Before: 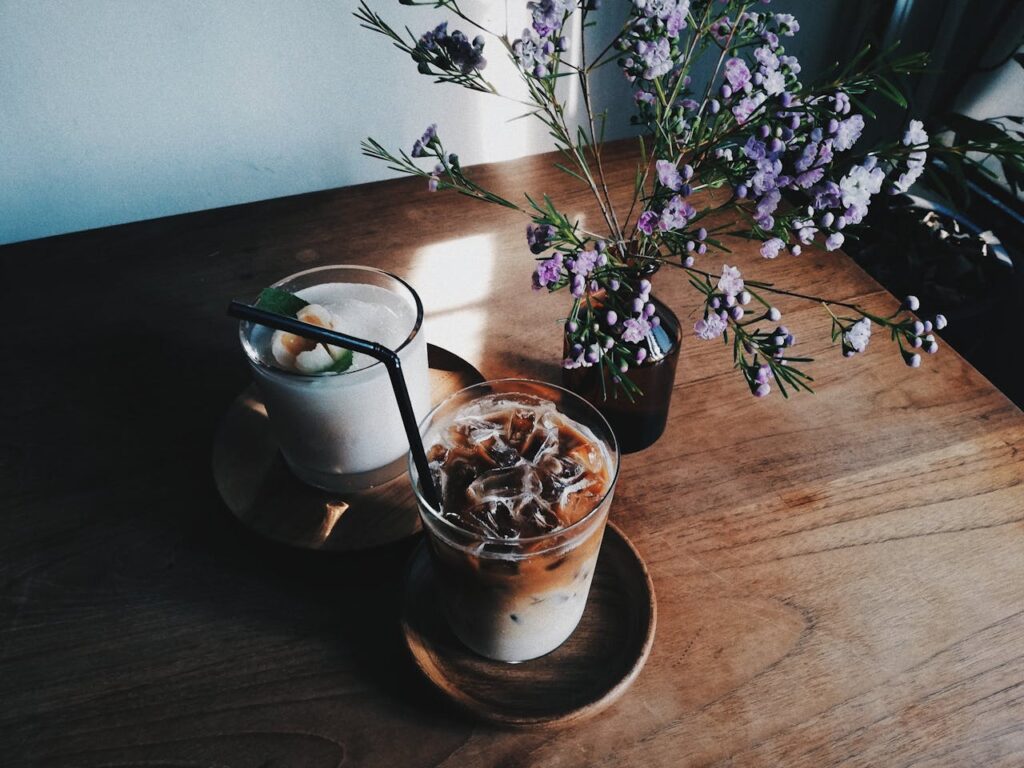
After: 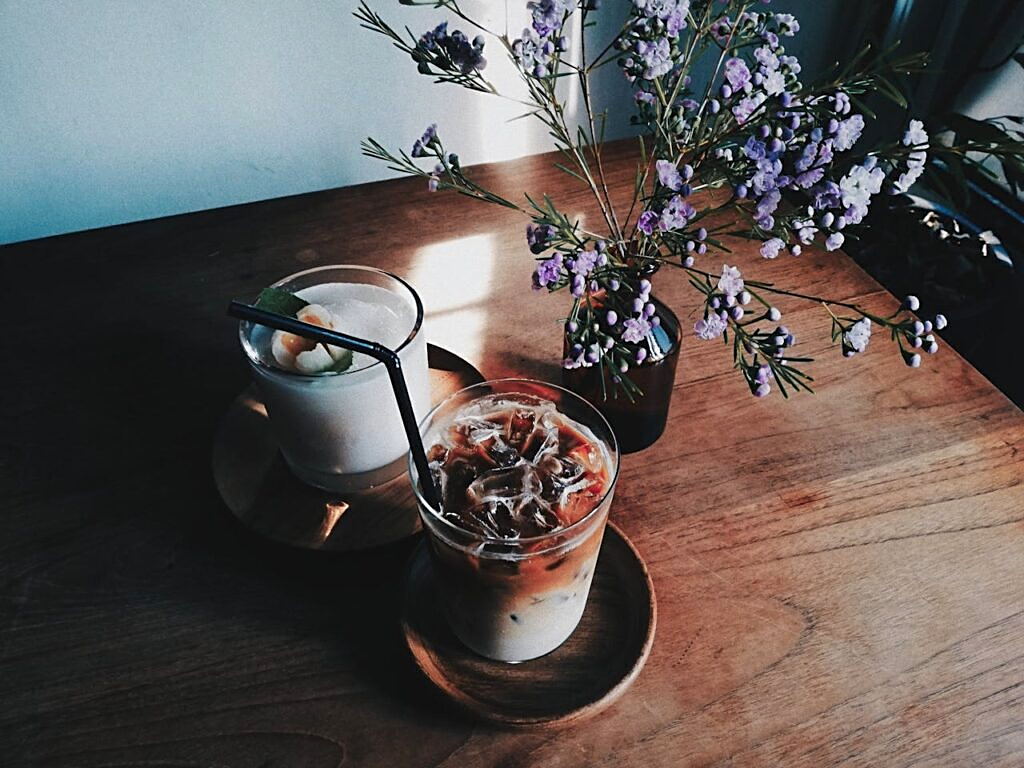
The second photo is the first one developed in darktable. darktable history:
color zones: curves: ch1 [(0.263, 0.53) (0.376, 0.287) (0.487, 0.512) (0.748, 0.547) (1, 0.513)]; ch2 [(0.262, 0.45) (0.751, 0.477)], mix 31.98%
sharpen: on, module defaults
